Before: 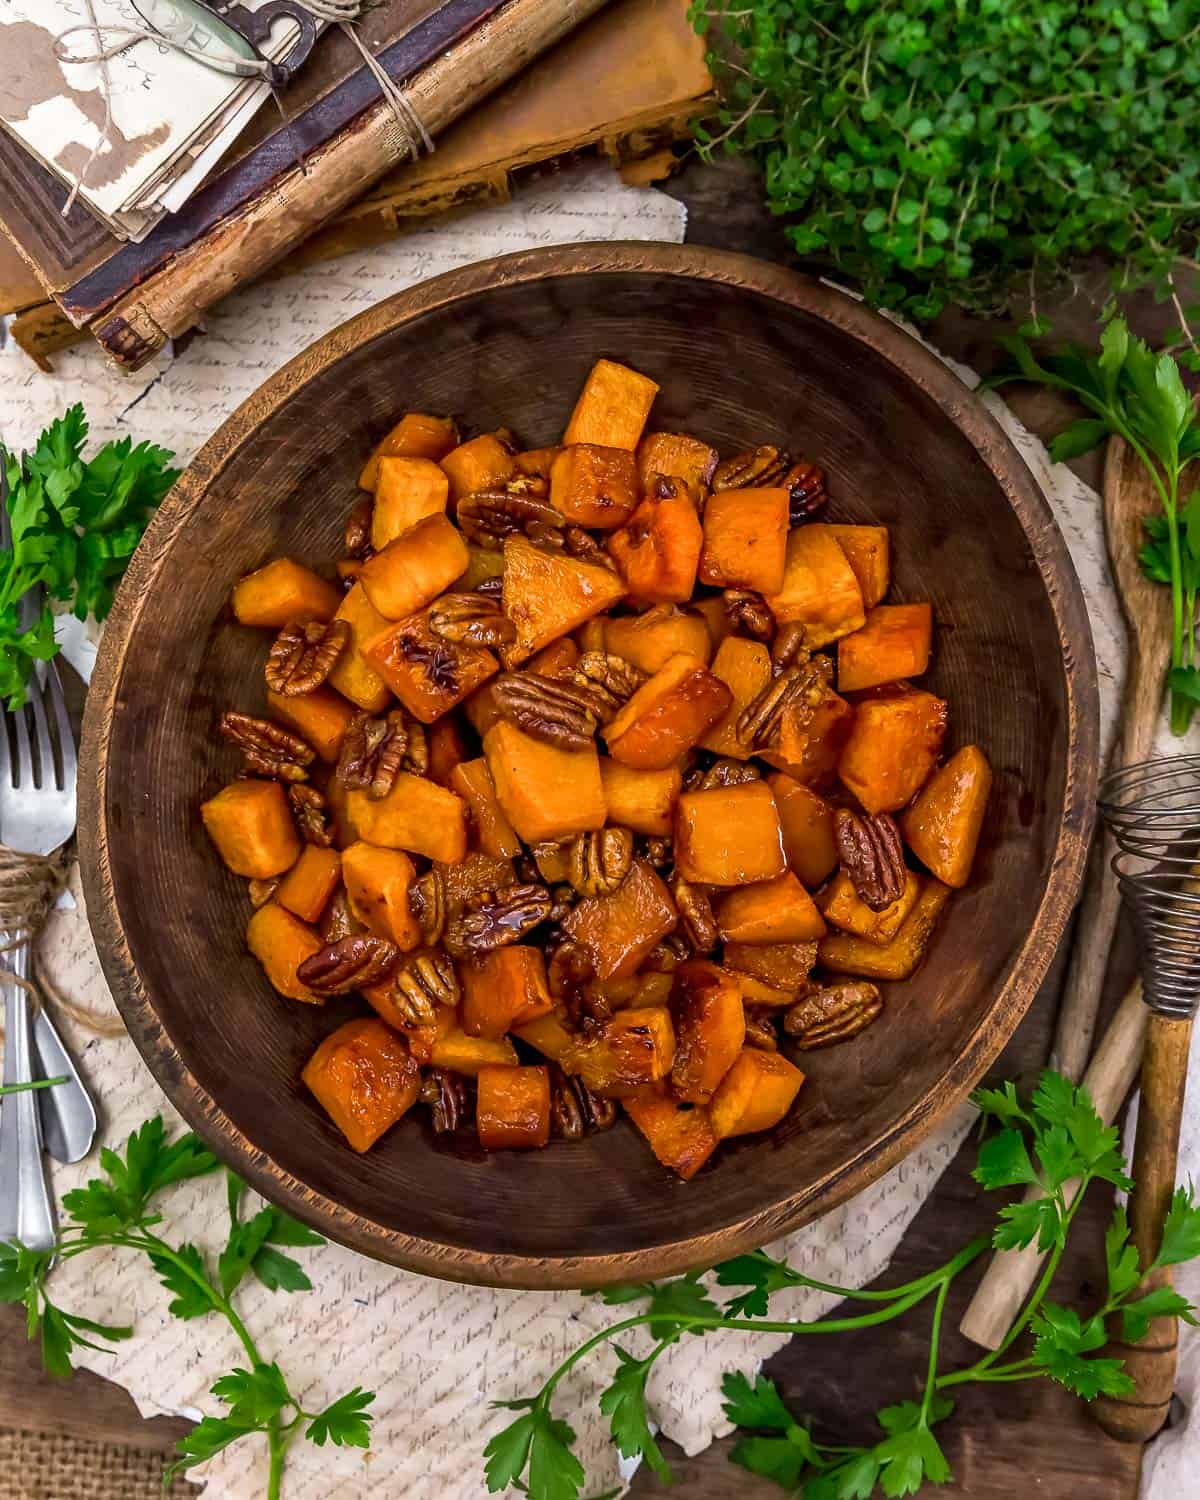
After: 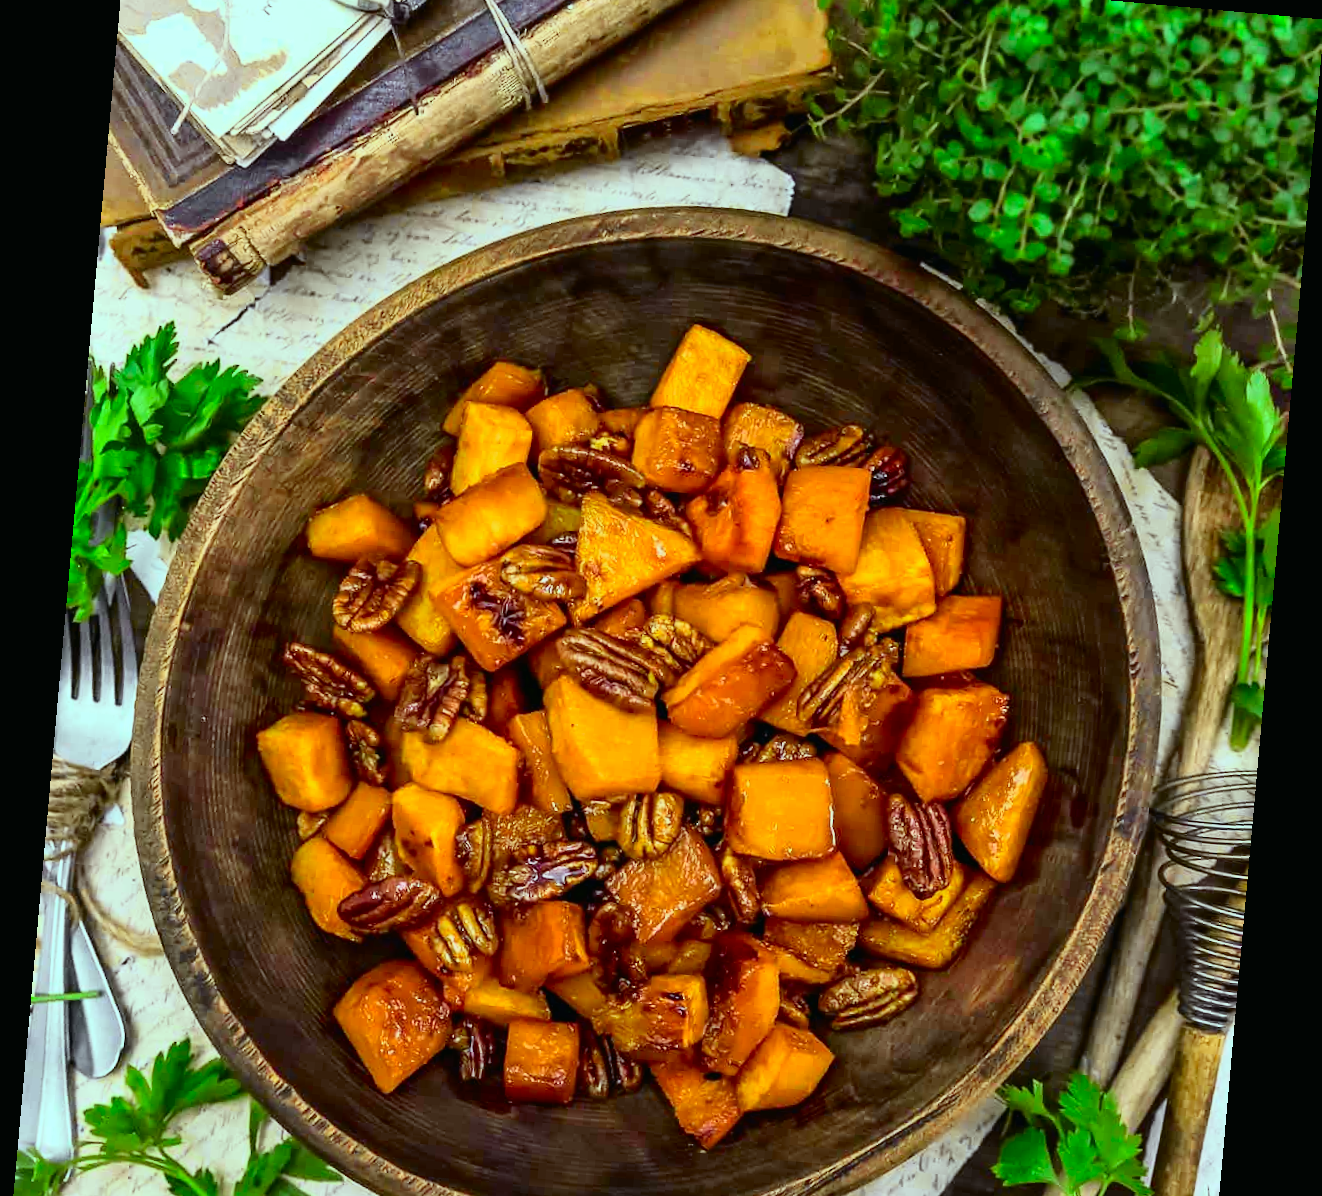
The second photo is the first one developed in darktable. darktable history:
crop: left 0.387%, top 5.469%, bottom 19.809%
color balance: mode lift, gamma, gain (sRGB), lift [0.997, 0.979, 1.021, 1.011], gamma [1, 1.084, 0.916, 0.998], gain [1, 0.87, 1.13, 1.101], contrast 4.55%, contrast fulcrum 38.24%, output saturation 104.09%
tone curve: curves: ch0 [(0, 0.005) (0.103, 0.081) (0.196, 0.197) (0.391, 0.469) (0.491, 0.585) (0.638, 0.751) (0.822, 0.886) (0.997, 0.959)]; ch1 [(0, 0) (0.172, 0.123) (0.324, 0.253) (0.396, 0.388) (0.474, 0.479) (0.499, 0.498) (0.529, 0.528) (0.579, 0.614) (0.633, 0.677) (0.812, 0.856) (1, 1)]; ch2 [(0, 0) (0.411, 0.424) (0.459, 0.478) (0.5, 0.501) (0.517, 0.526) (0.553, 0.583) (0.609, 0.646) (0.708, 0.768) (0.839, 0.916) (1, 1)], color space Lab, independent channels, preserve colors none
rotate and perspective: rotation 5.12°, automatic cropping off
